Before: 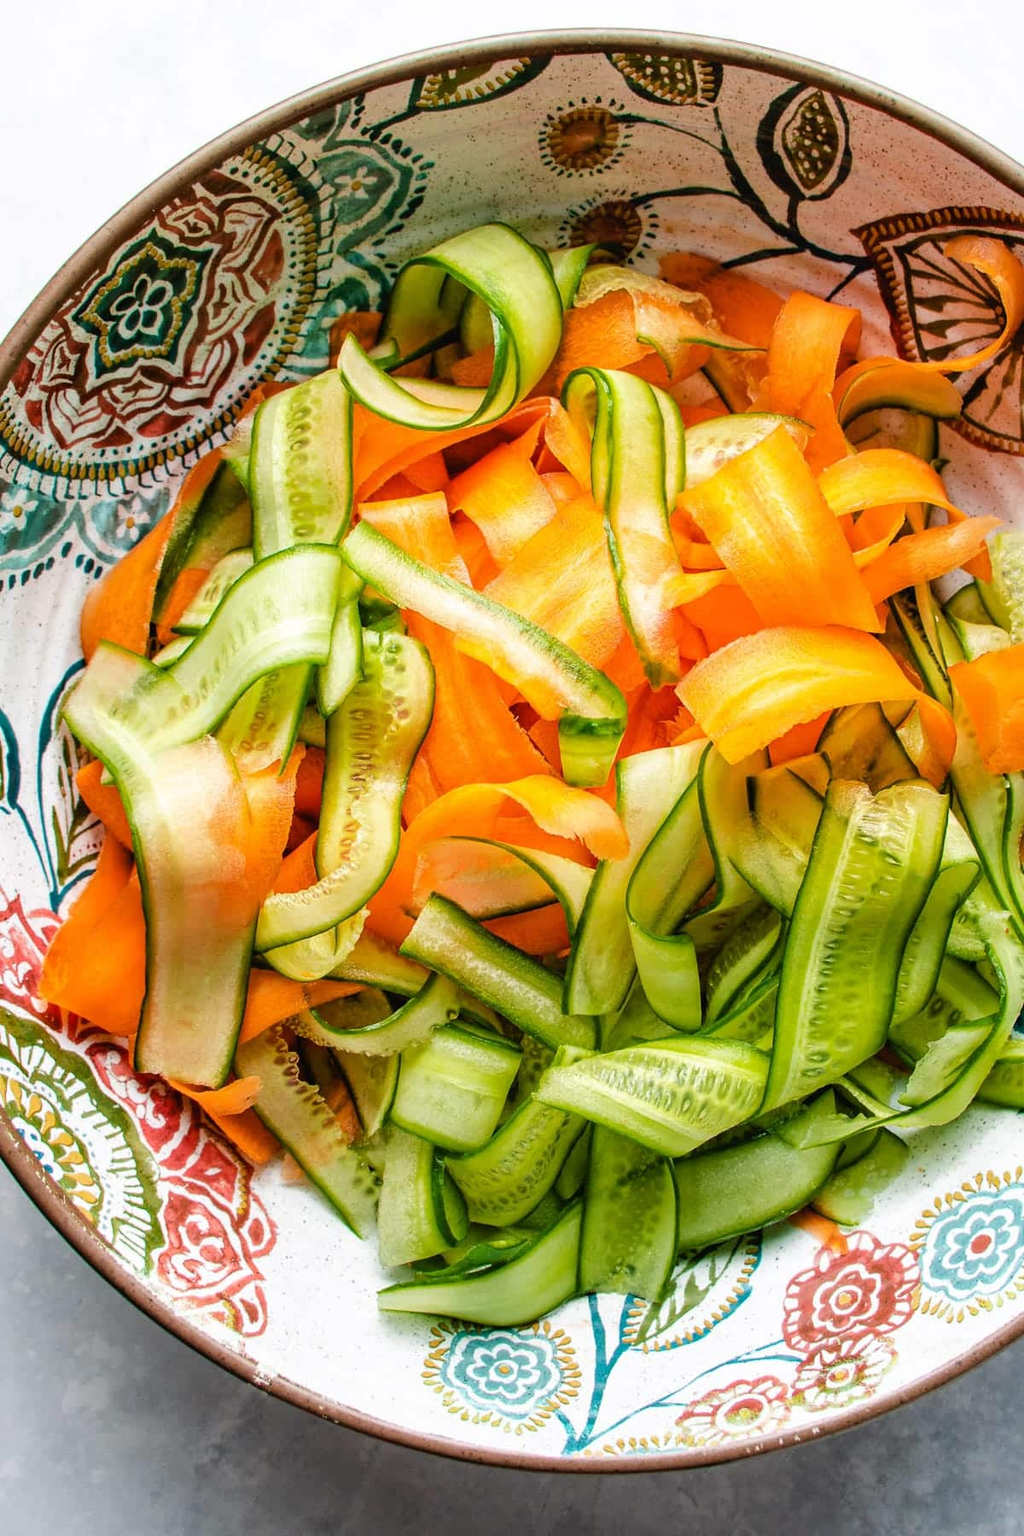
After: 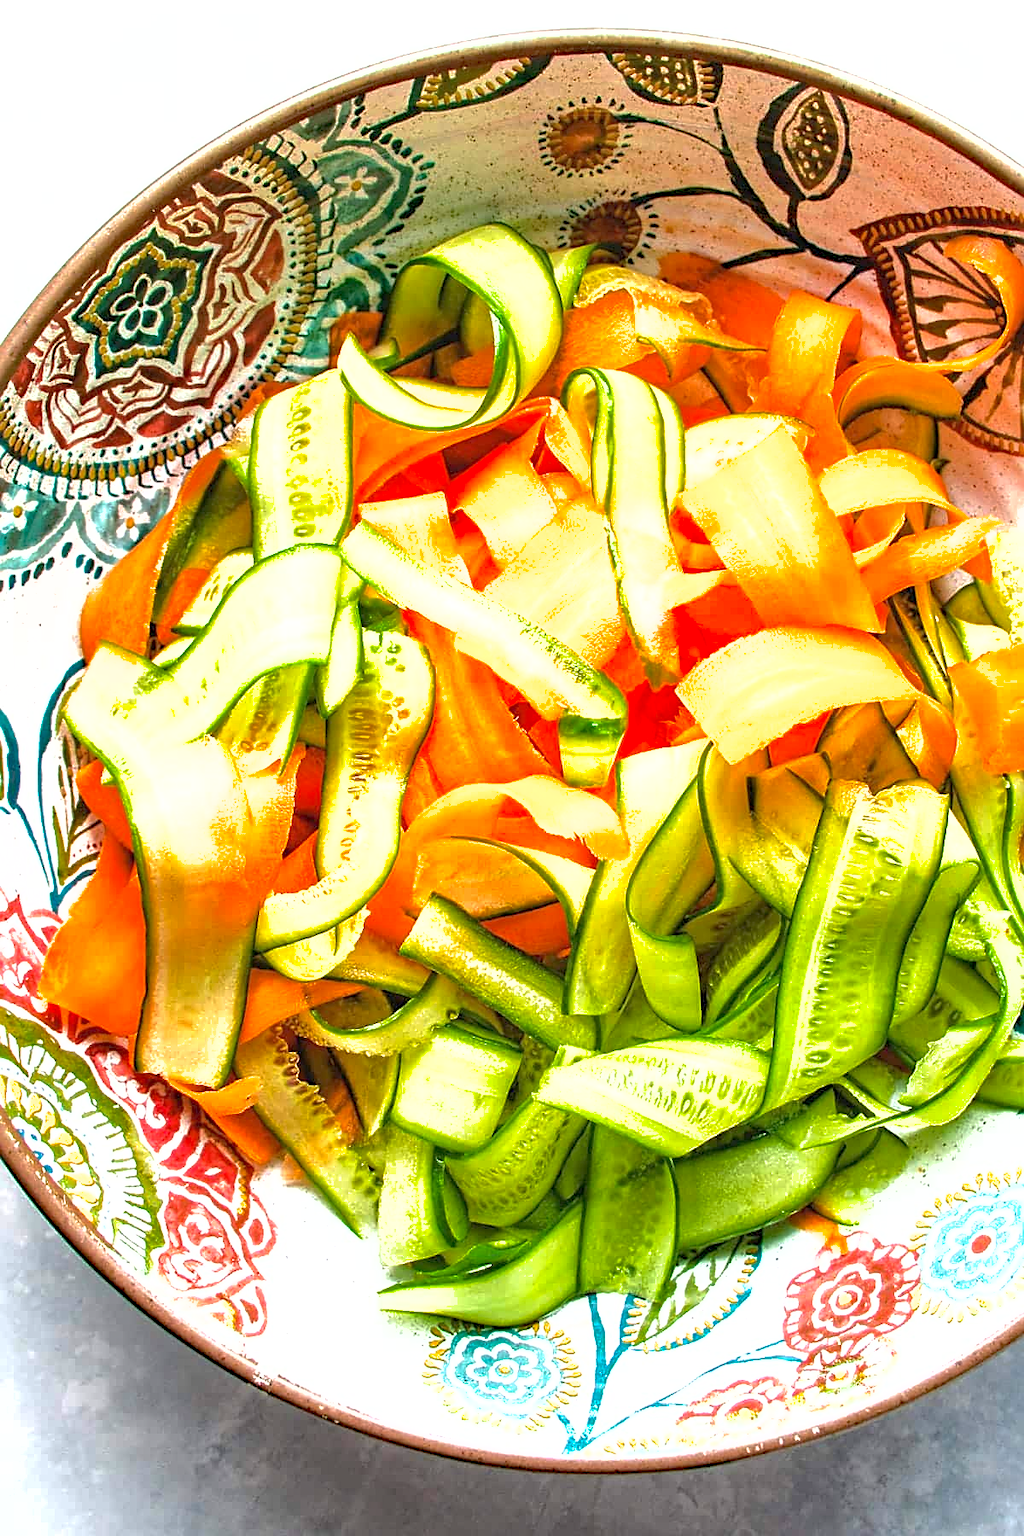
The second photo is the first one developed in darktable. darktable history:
shadows and highlights: on, module defaults
haze removal: compatibility mode true, adaptive false
sharpen: radius 1.937
exposure: black level correction 0, exposure 1 EV, compensate exposure bias true, compensate highlight preservation false
